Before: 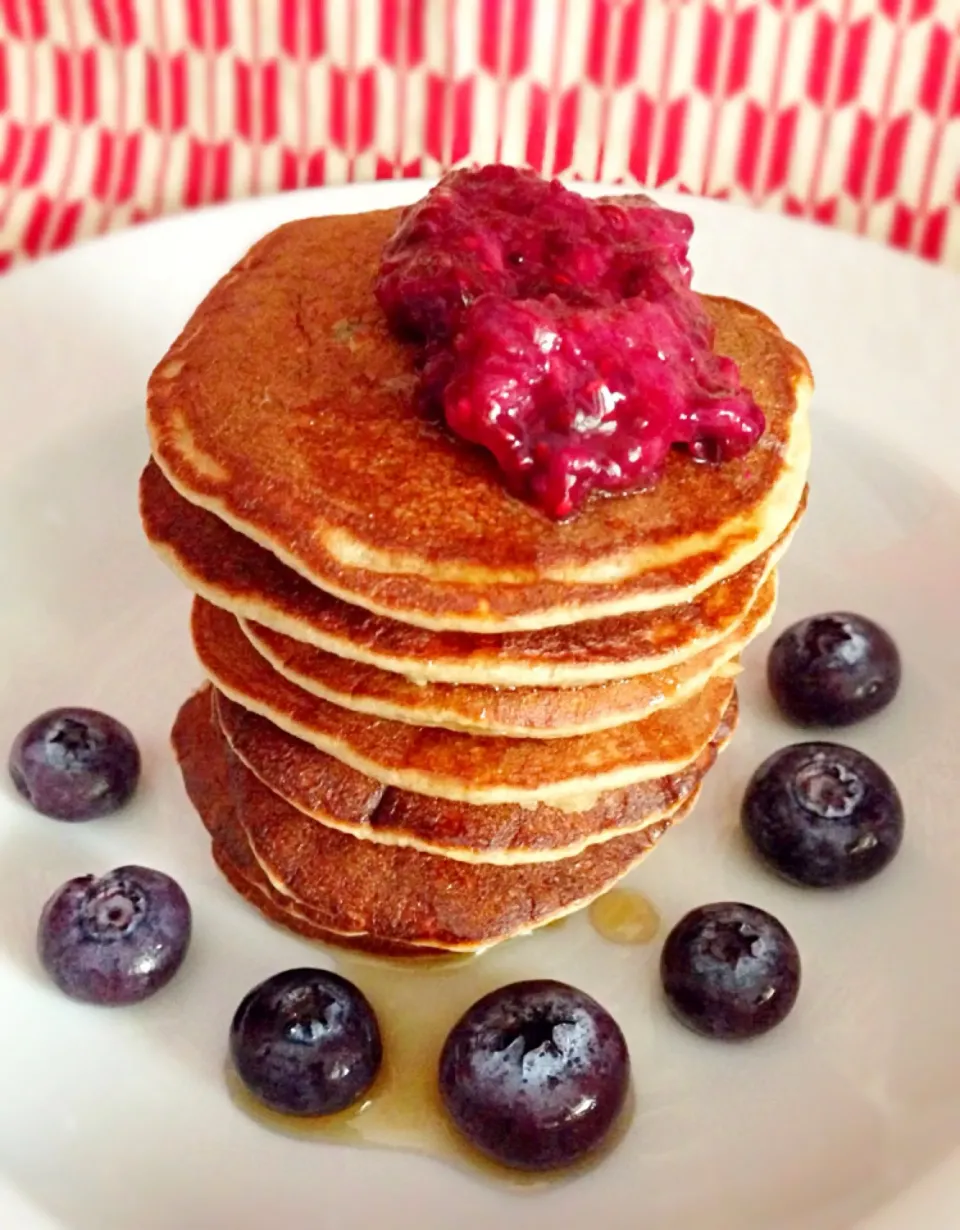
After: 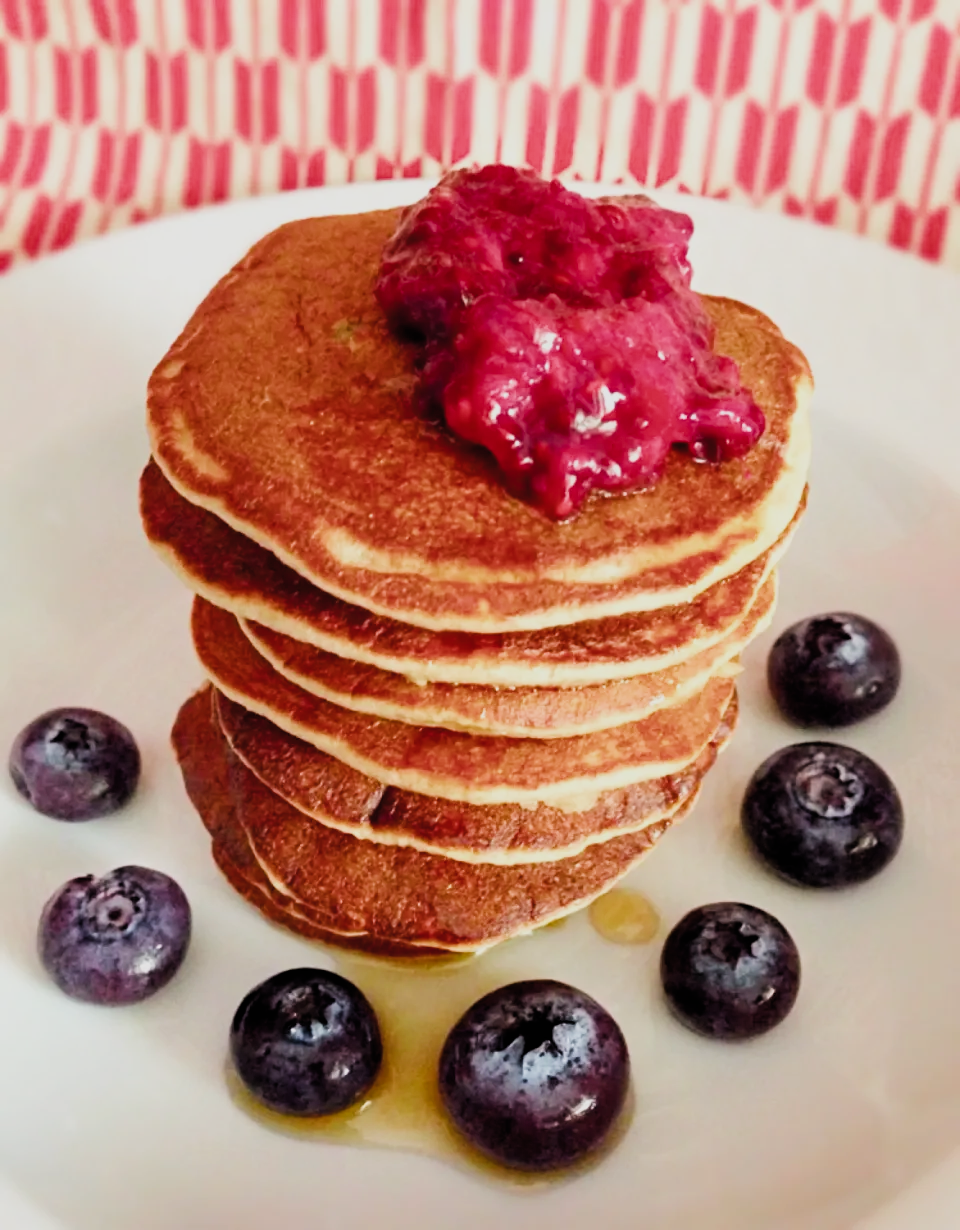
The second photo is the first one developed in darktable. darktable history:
color balance rgb: perceptual saturation grading › global saturation 19.527%, perceptual brilliance grading › highlights 11.057%, perceptual brilliance grading › shadows -10.881%
filmic rgb: black relative exposure -7.65 EV, white relative exposure 4.56 EV, hardness 3.61, color science v4 (2020), iterations of high-quality reconstruction 0
